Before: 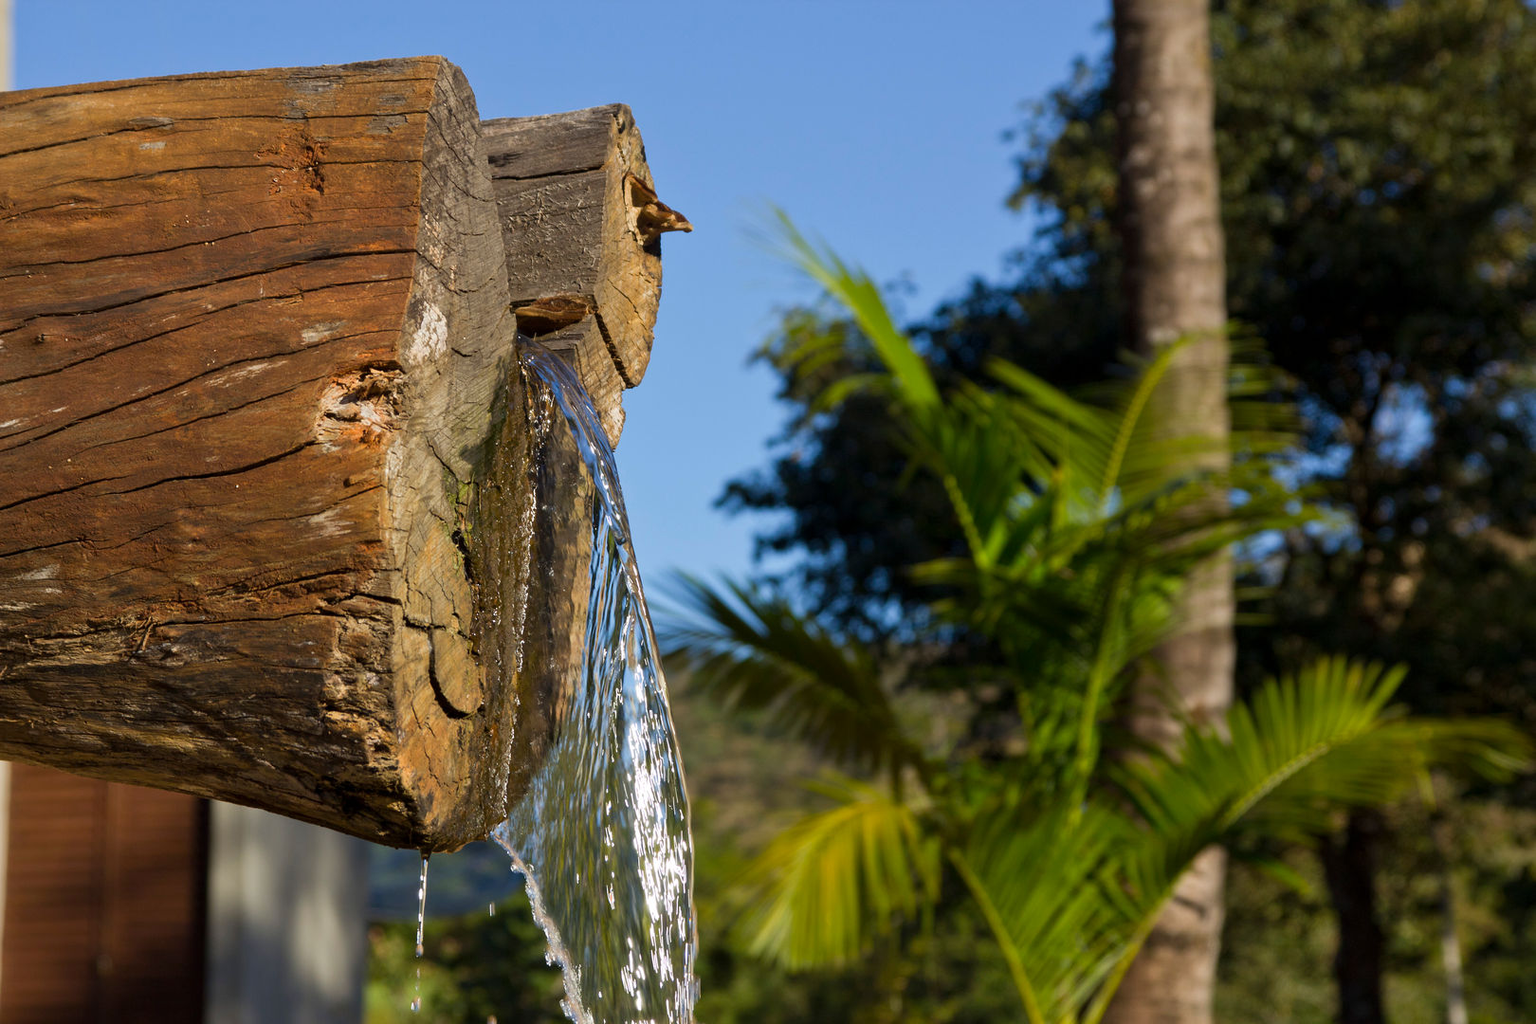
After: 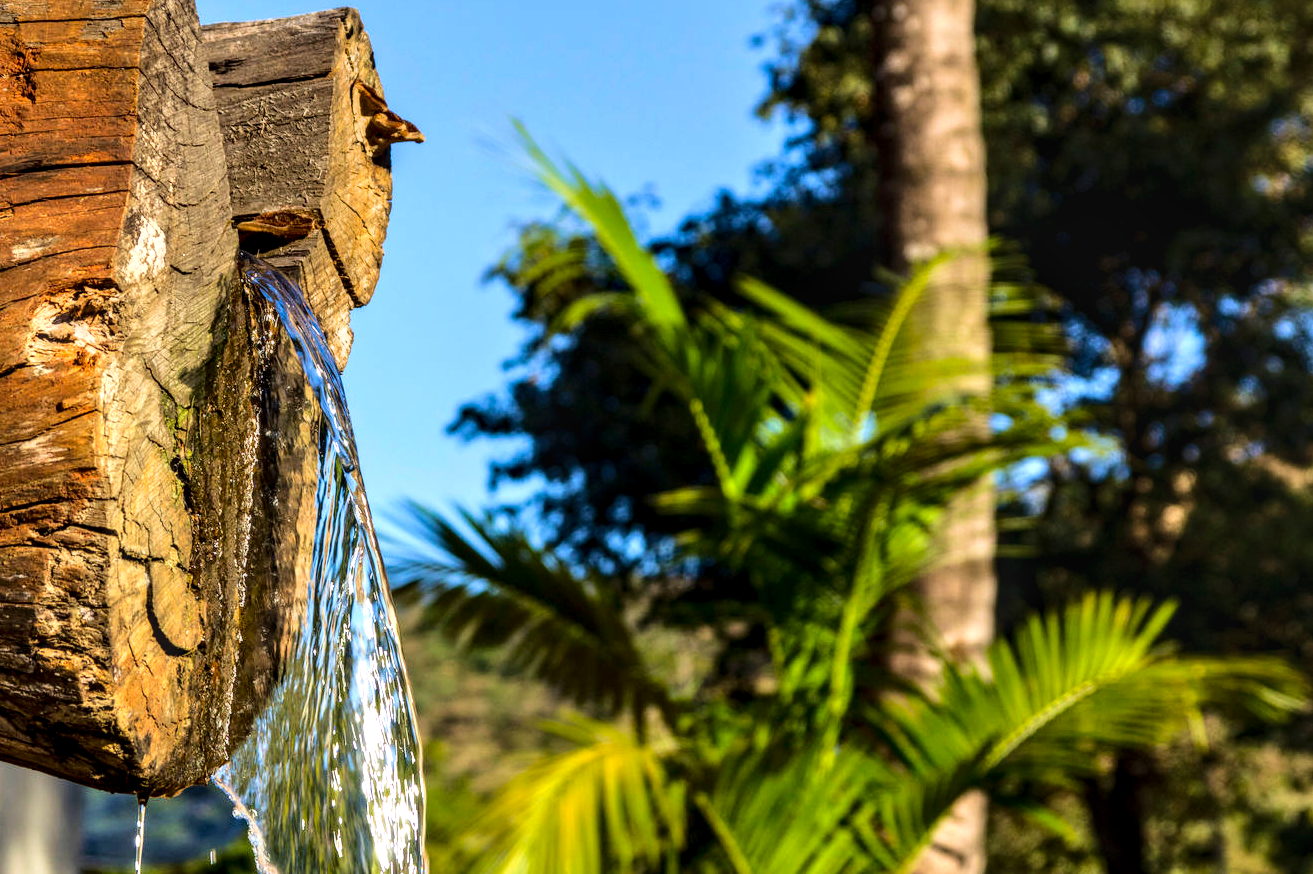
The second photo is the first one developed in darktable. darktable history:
crop: left 18.937%, top 9.449%, right 0%, bottom 9.609%
contrast brightness saturation: contrast -0.202, saturation 0.186
velvia: on, module defaults
local contrast: highlights 16%, detail 185%
exposure: black level correction 0.002, compensate highlight preservation false
base curve: curves: ch0 [(0, 0) (0.028, 0.03) (0.121, 0.232) (0.46, 0.748) (0.859, 0.968) (1, 1)]
